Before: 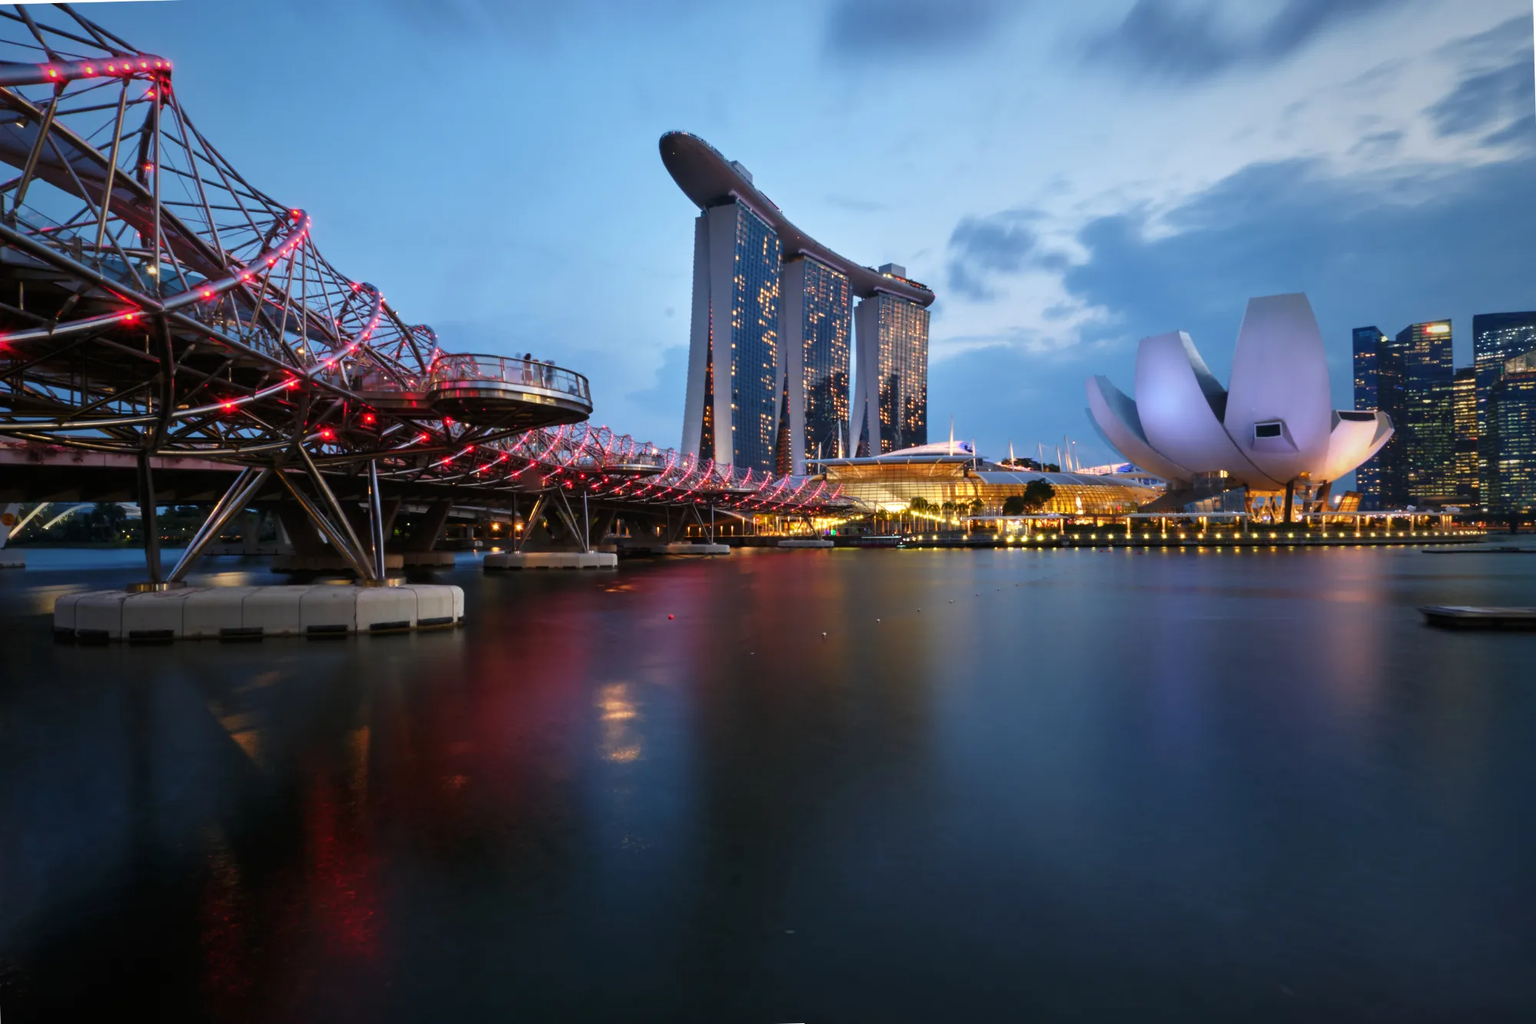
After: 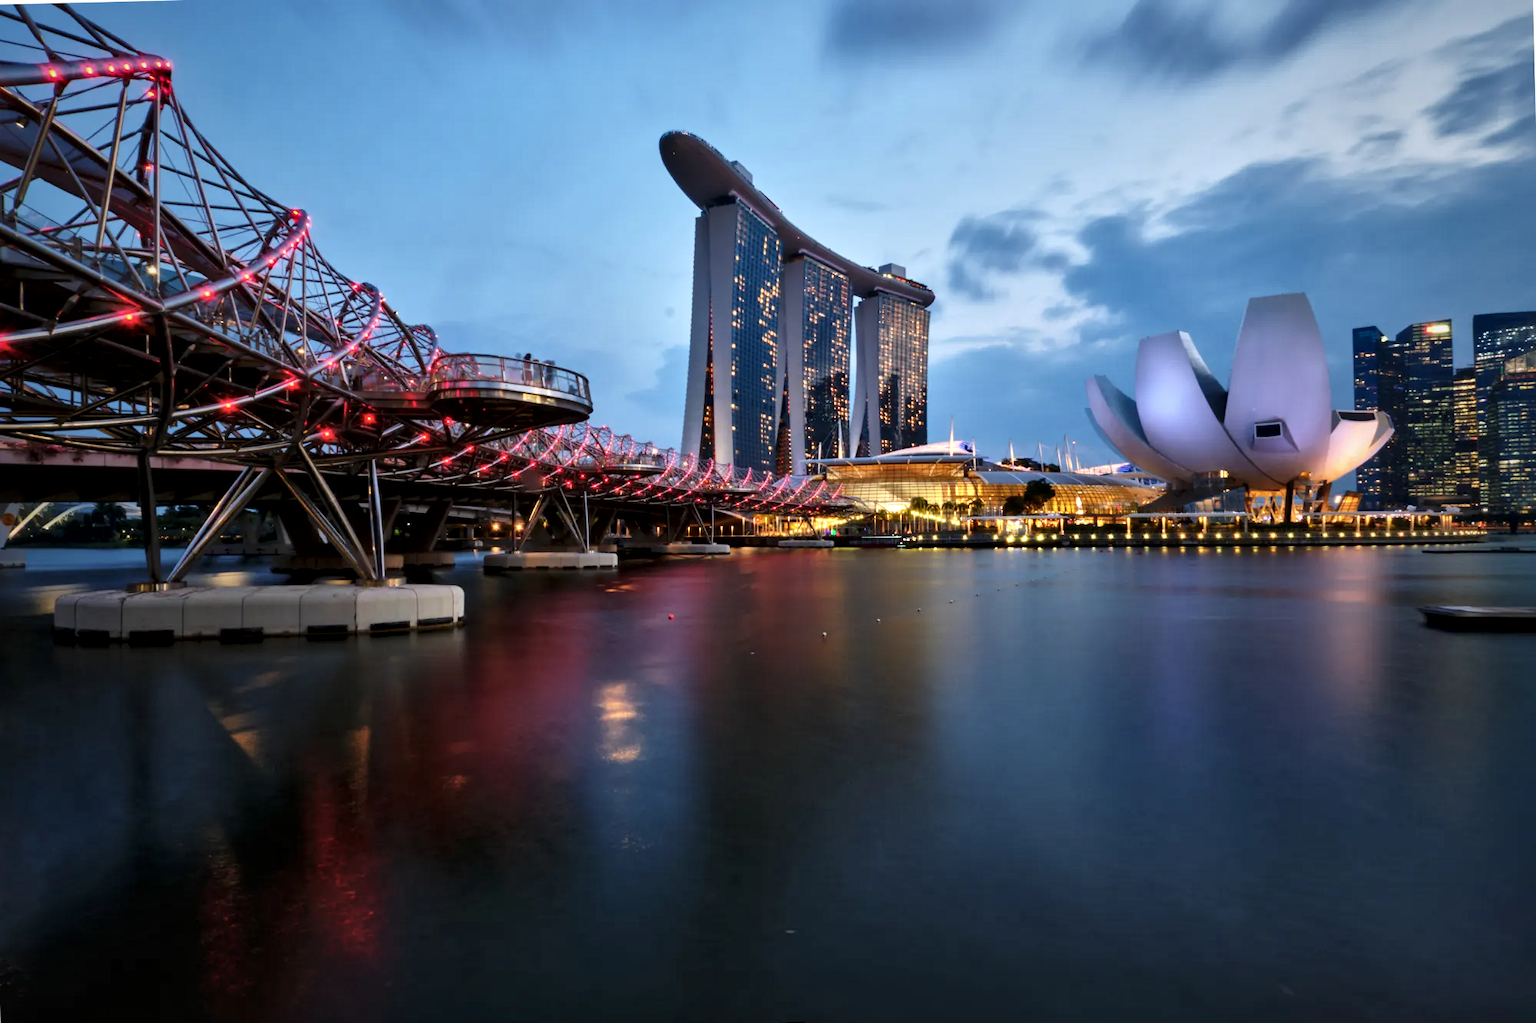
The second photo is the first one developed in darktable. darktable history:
tone equalizer: -8 EV 0.06 EV, smoothing diameter 25%, edges refinement/feathering 10, preserve details guided filter
local contrast: mode bilateral grid, contrast 50, coarseness 50, detail 150%, midtone range 0.2
